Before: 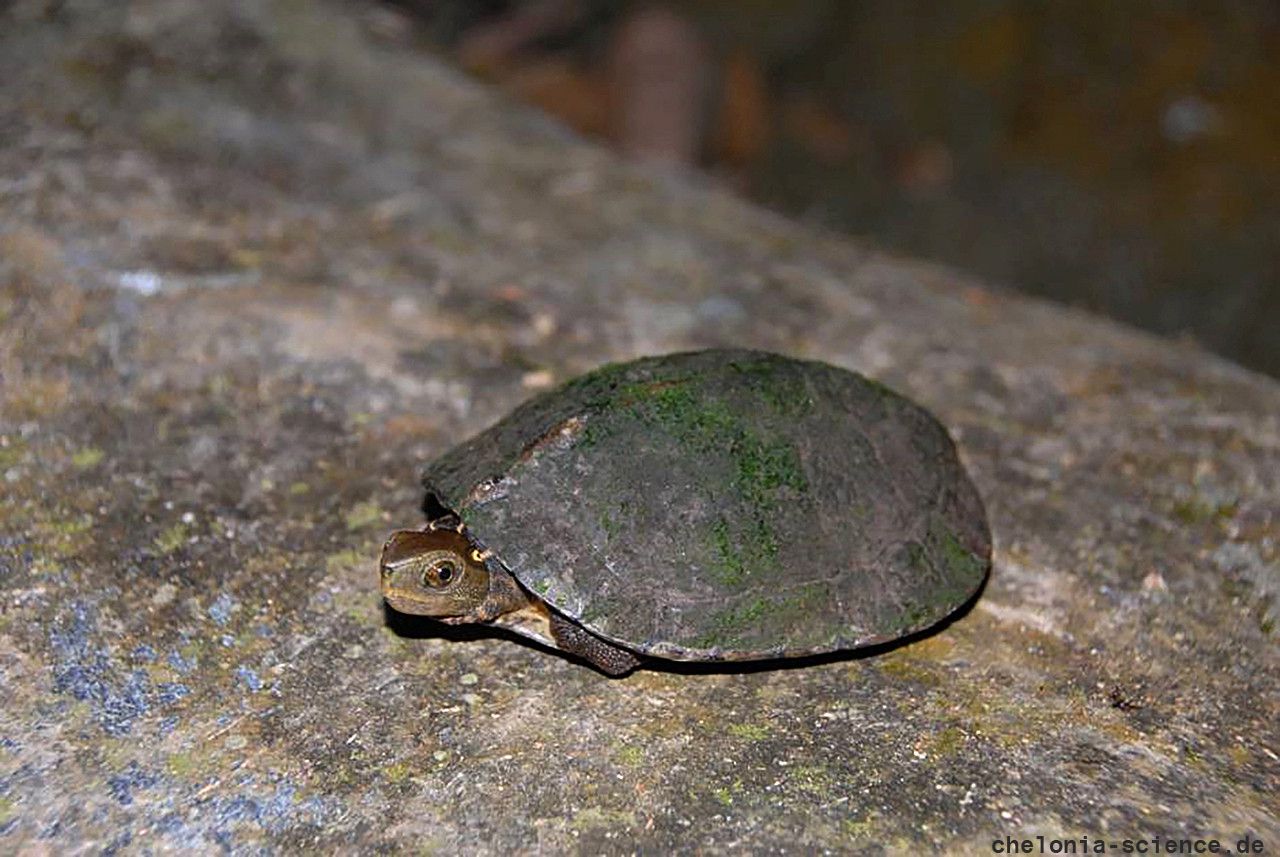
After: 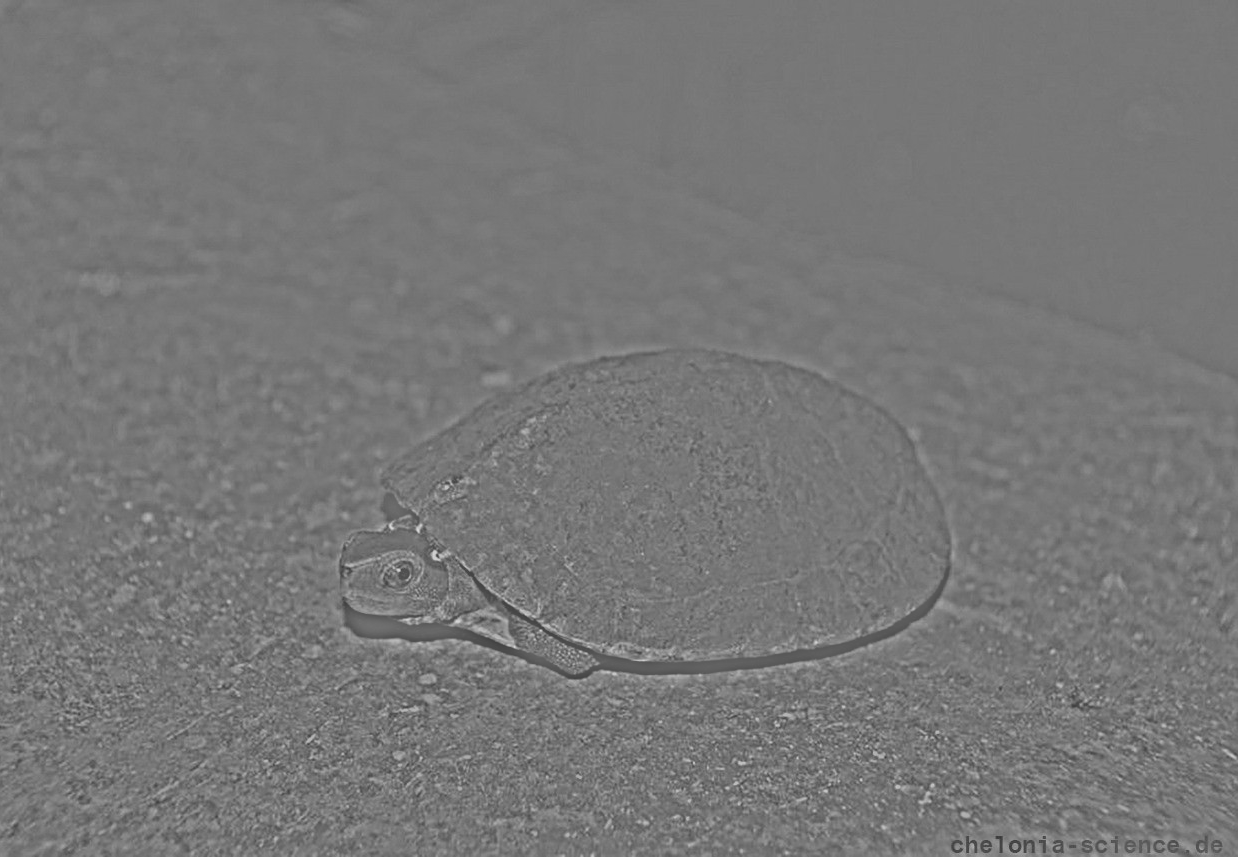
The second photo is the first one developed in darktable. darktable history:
exposure: compensate highlight preservation false
crop and rotate: left 3.238%
color calibration: output R [0.994, 0.059, -0.119, 0], output G [-0.036, 1.09, -0.119, 0], output B [0.078, -0.108, 0.961, 0], illuminant custom, x 0.371, y 0.382, temperature 4281.14 K
highpass: sharpness 25.84%, contrast boost 14.94%
